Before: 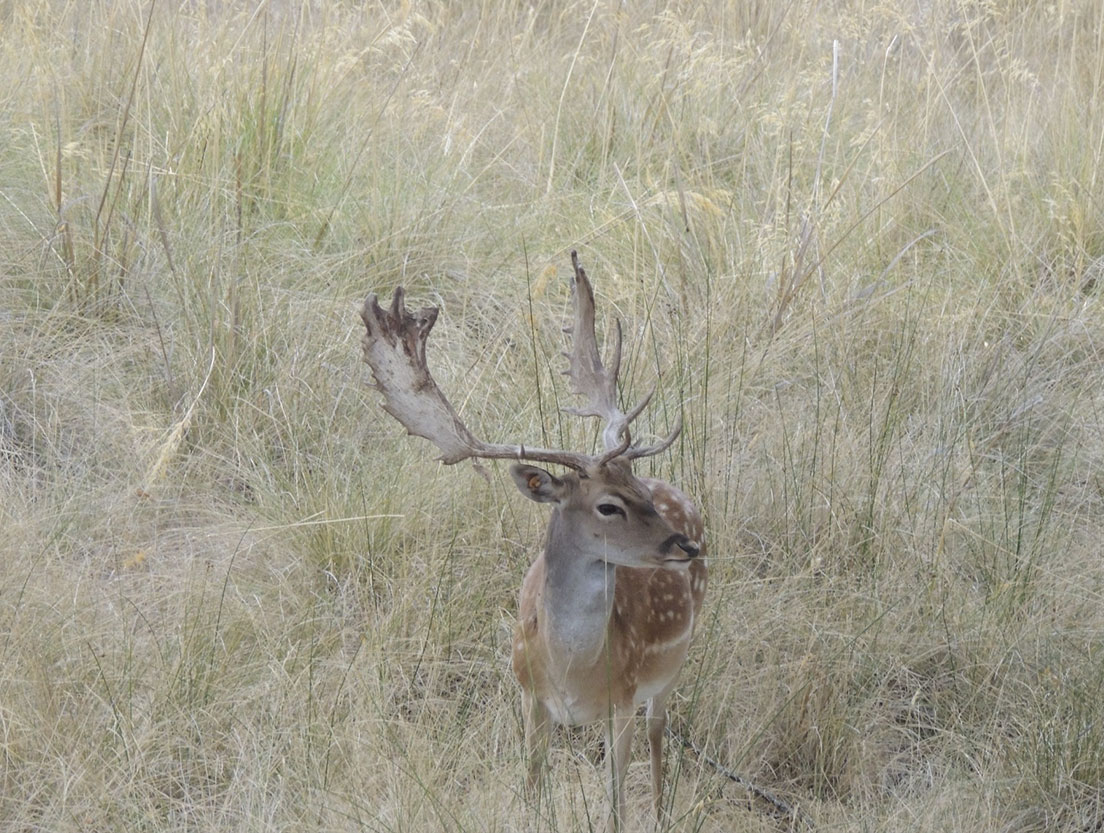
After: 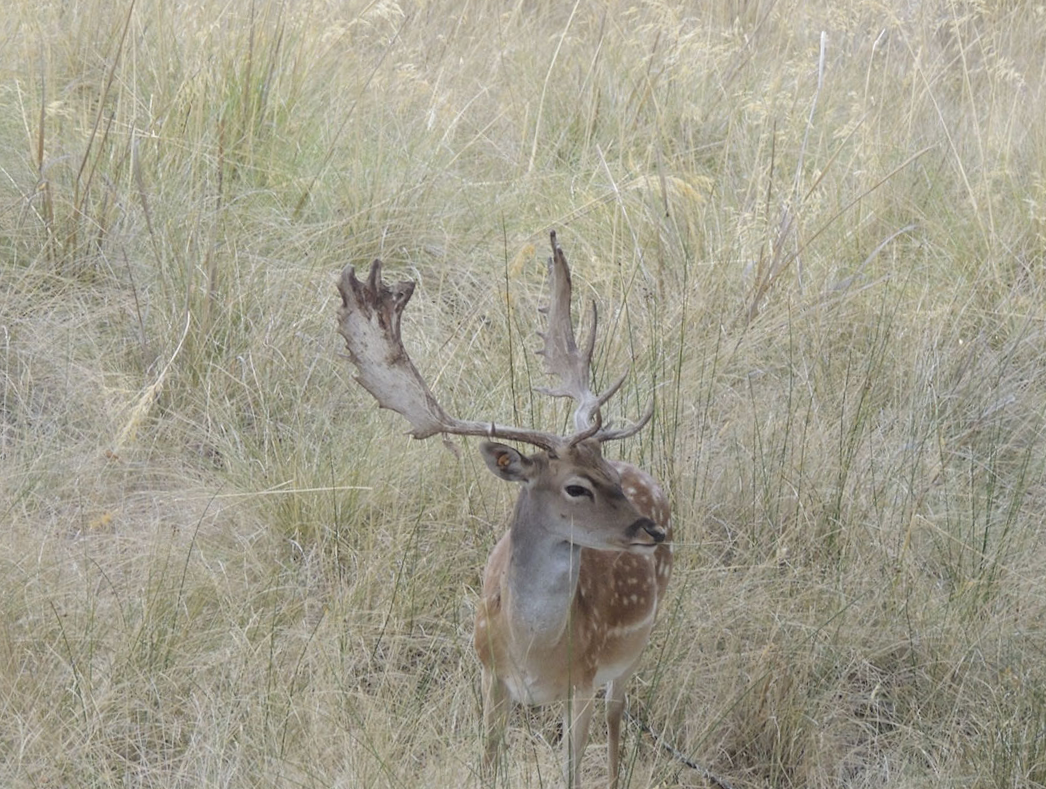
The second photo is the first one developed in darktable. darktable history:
crop and rotate: angle -2.44°
